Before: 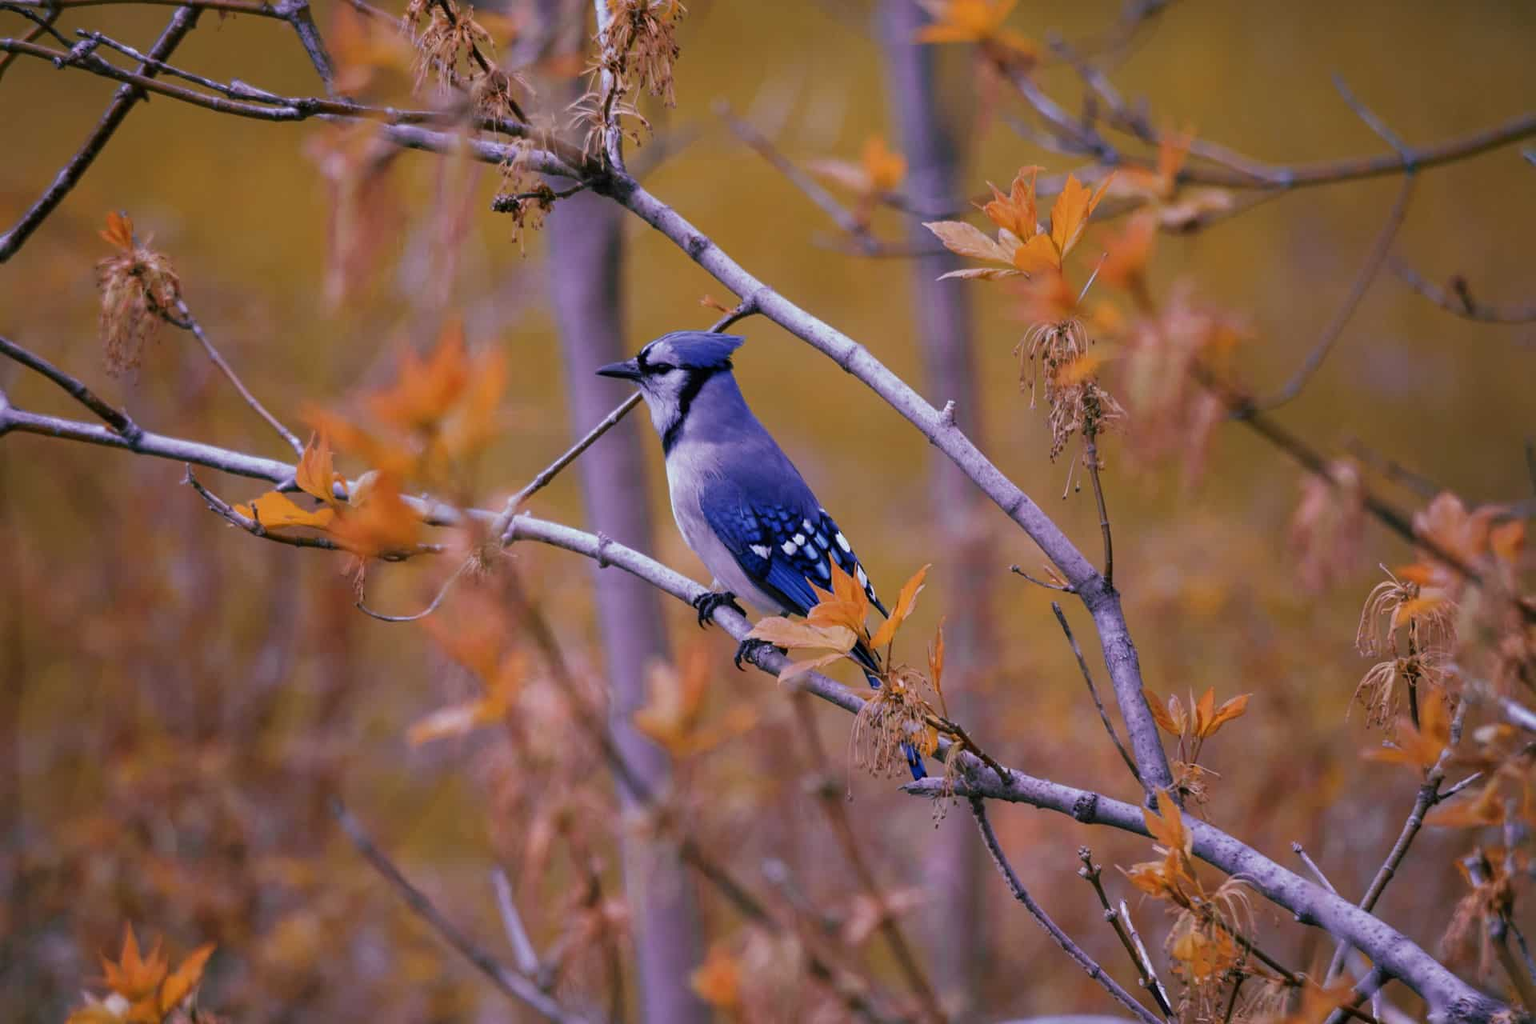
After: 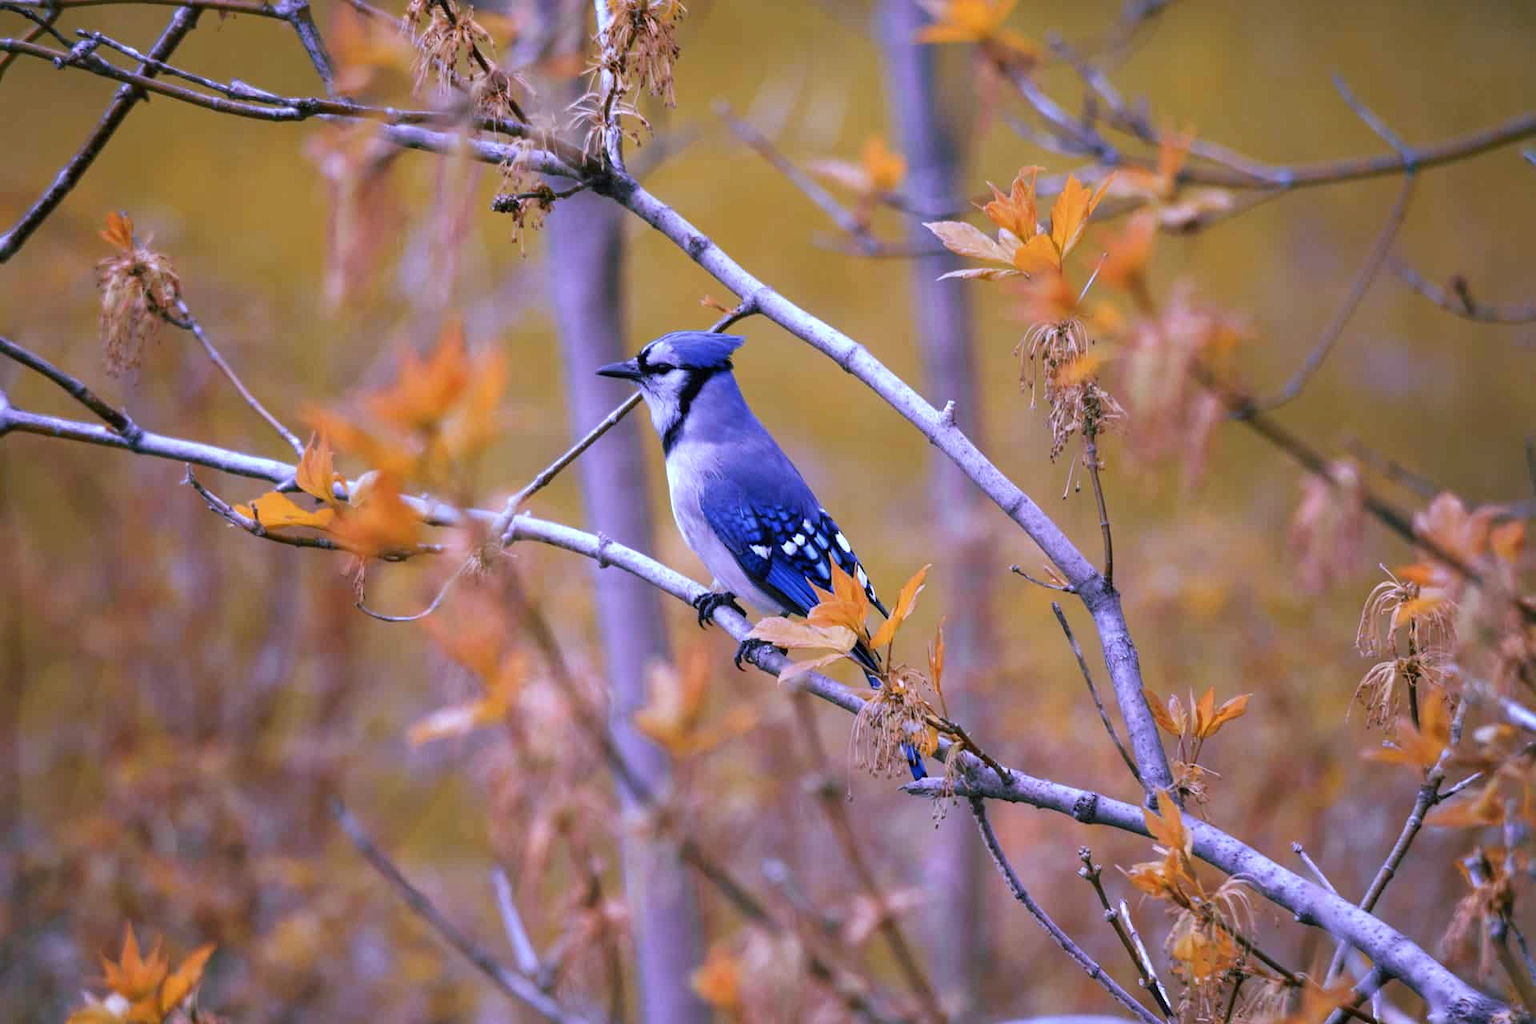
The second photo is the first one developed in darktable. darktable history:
white balance: red 0.926, green 1.003, blue 1.133
rgb curve: mode RGB, independent channels
exposure: exposure 0.636 EV, compensate highlight preservation false
